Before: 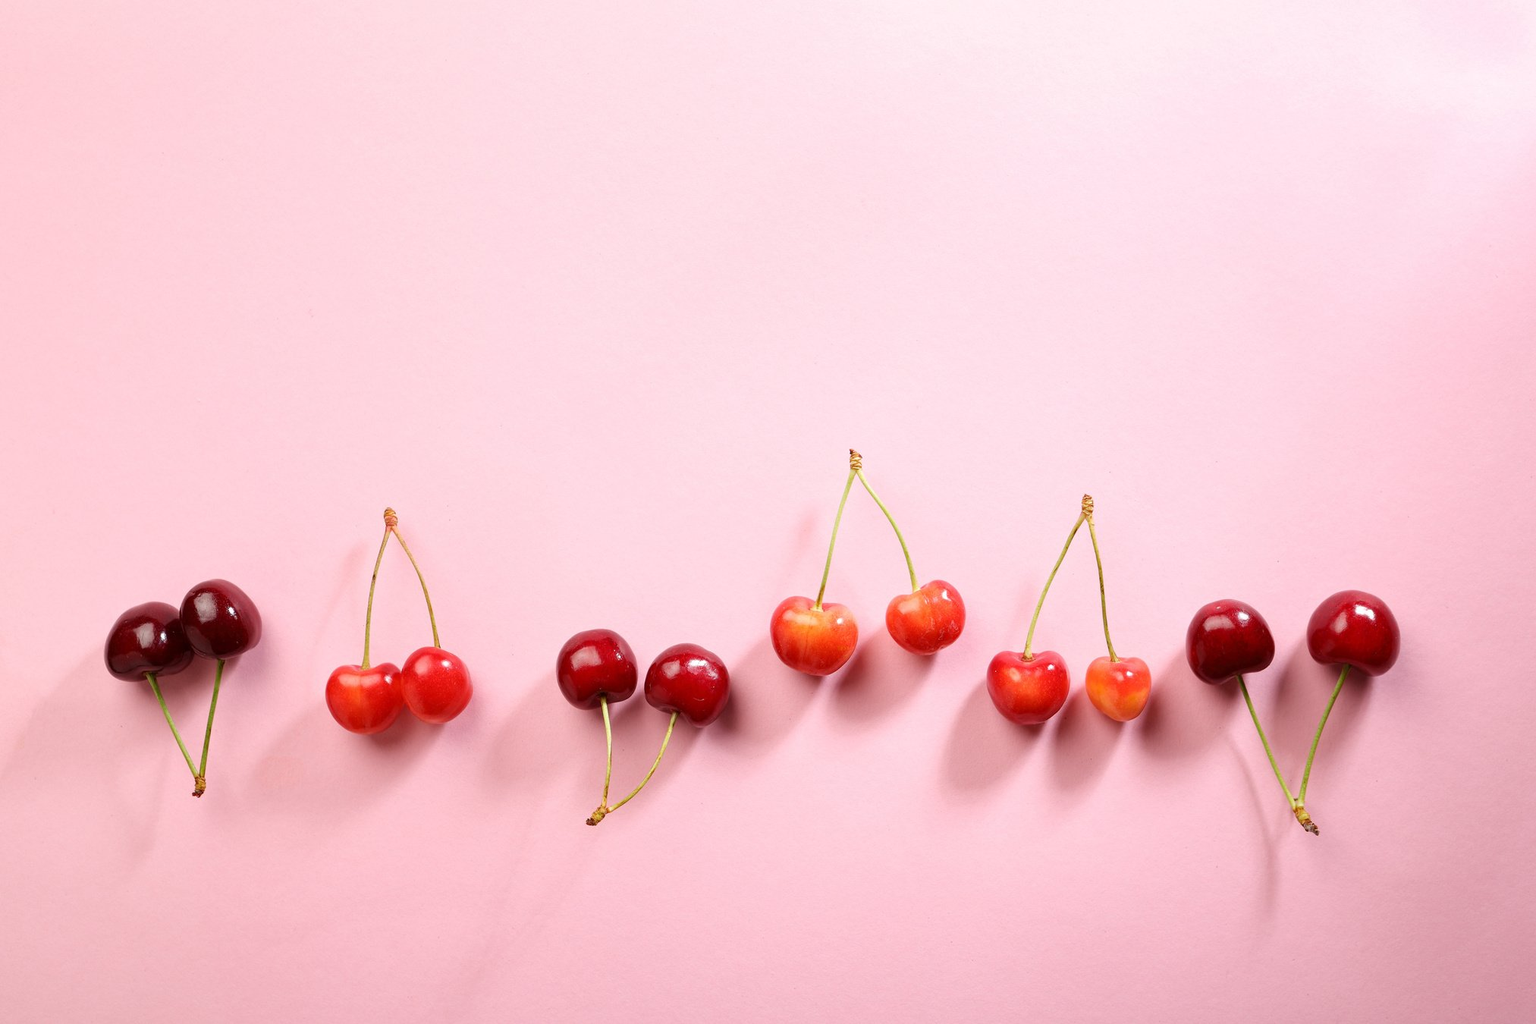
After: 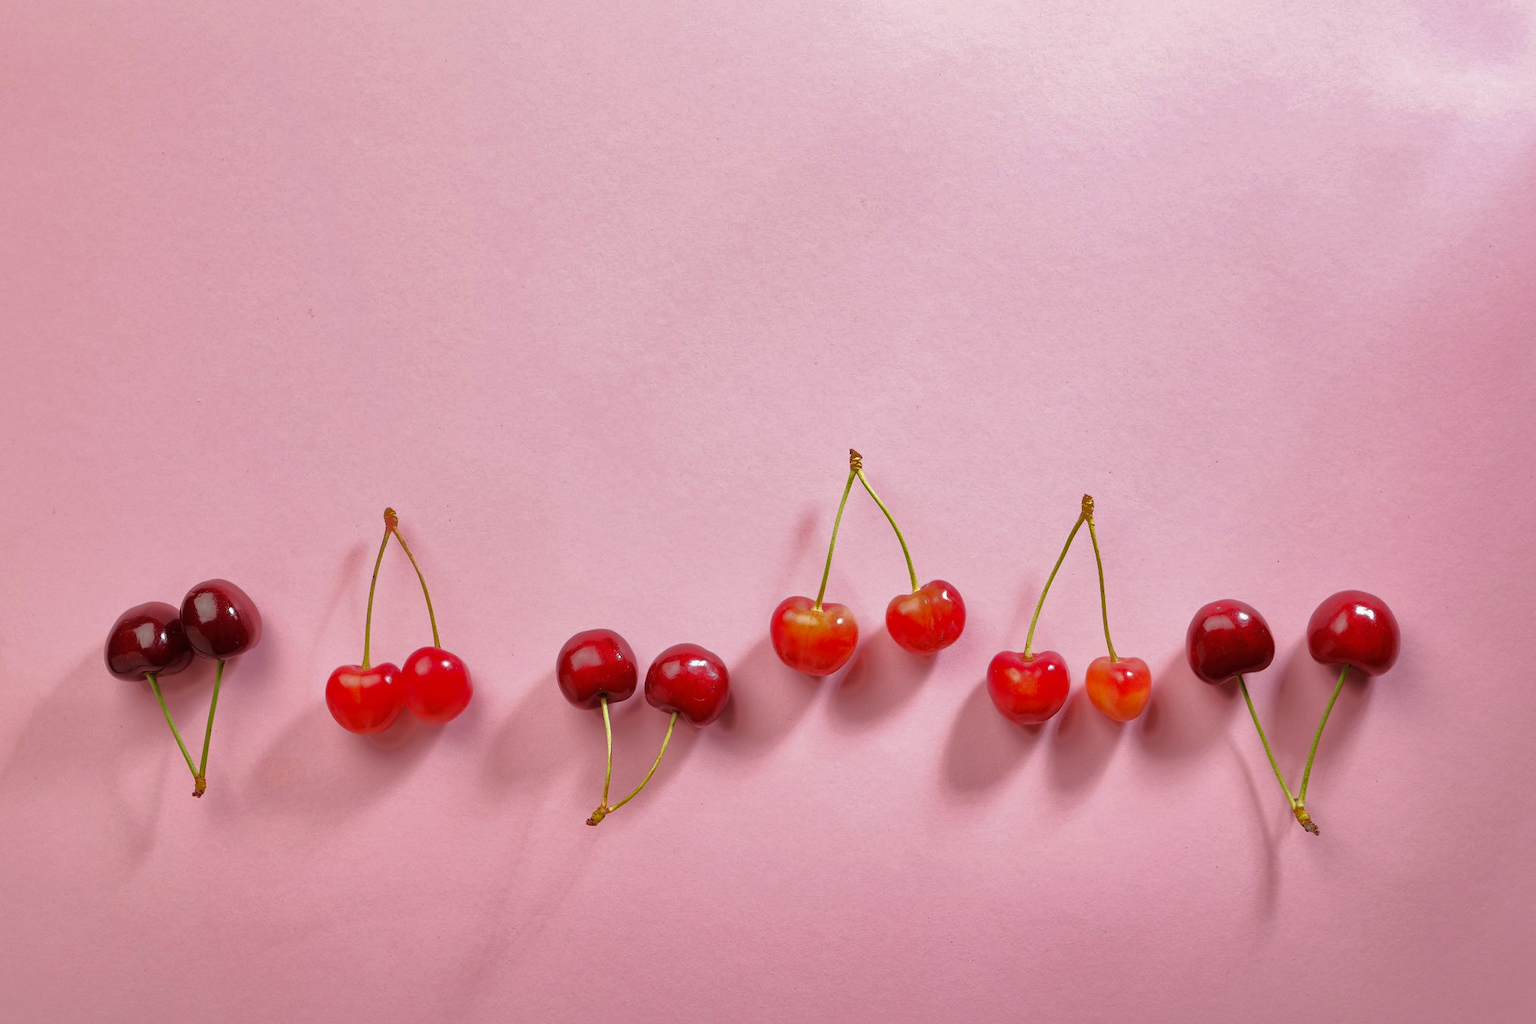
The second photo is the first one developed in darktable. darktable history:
shadows and highlights: shadows 25.07, highlights -69.23
